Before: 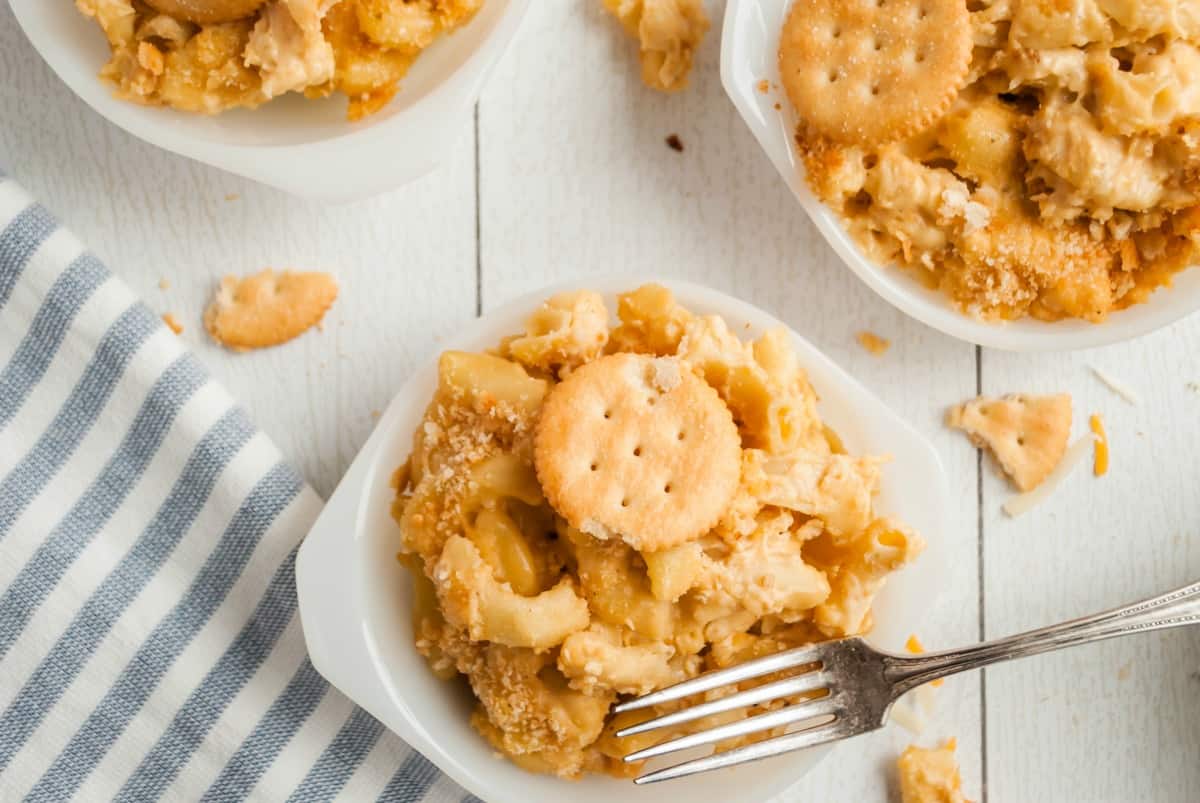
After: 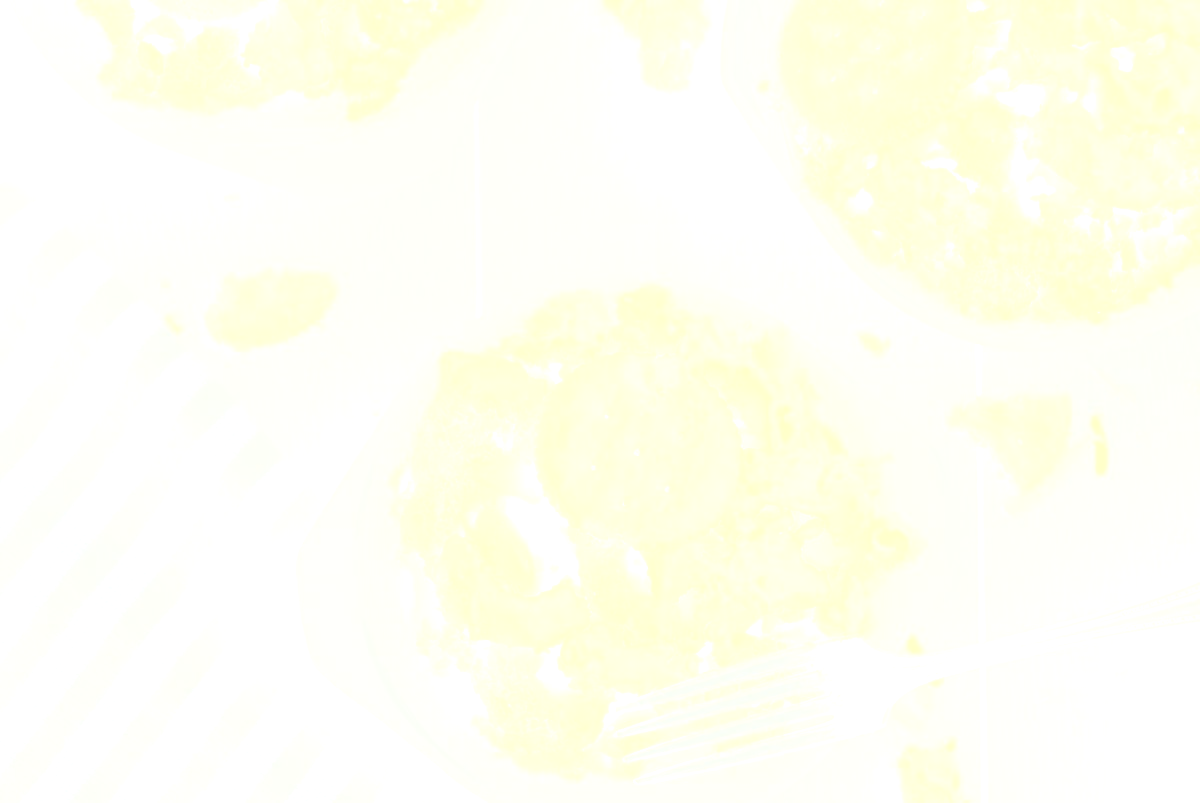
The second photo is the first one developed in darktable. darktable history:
filmic rgb: black relative exposure -7.75 EV, white relative exposure 4.4 EV, threshold 3 EV, hardness 3.76, latitude 50%, contrast 1.1, color science v5 (2021), contrast in shadows safe, contrast in highlights safe, enable highlight reconstruction true
exposure: compensate highlight preservation false
color correction: highlights a* -20.17, highlights b* 20.27, shadows a* 20.03, shadows b* -20.46, saturation 0.43
bloom: size 70%, threshold 25%, strength 70%
